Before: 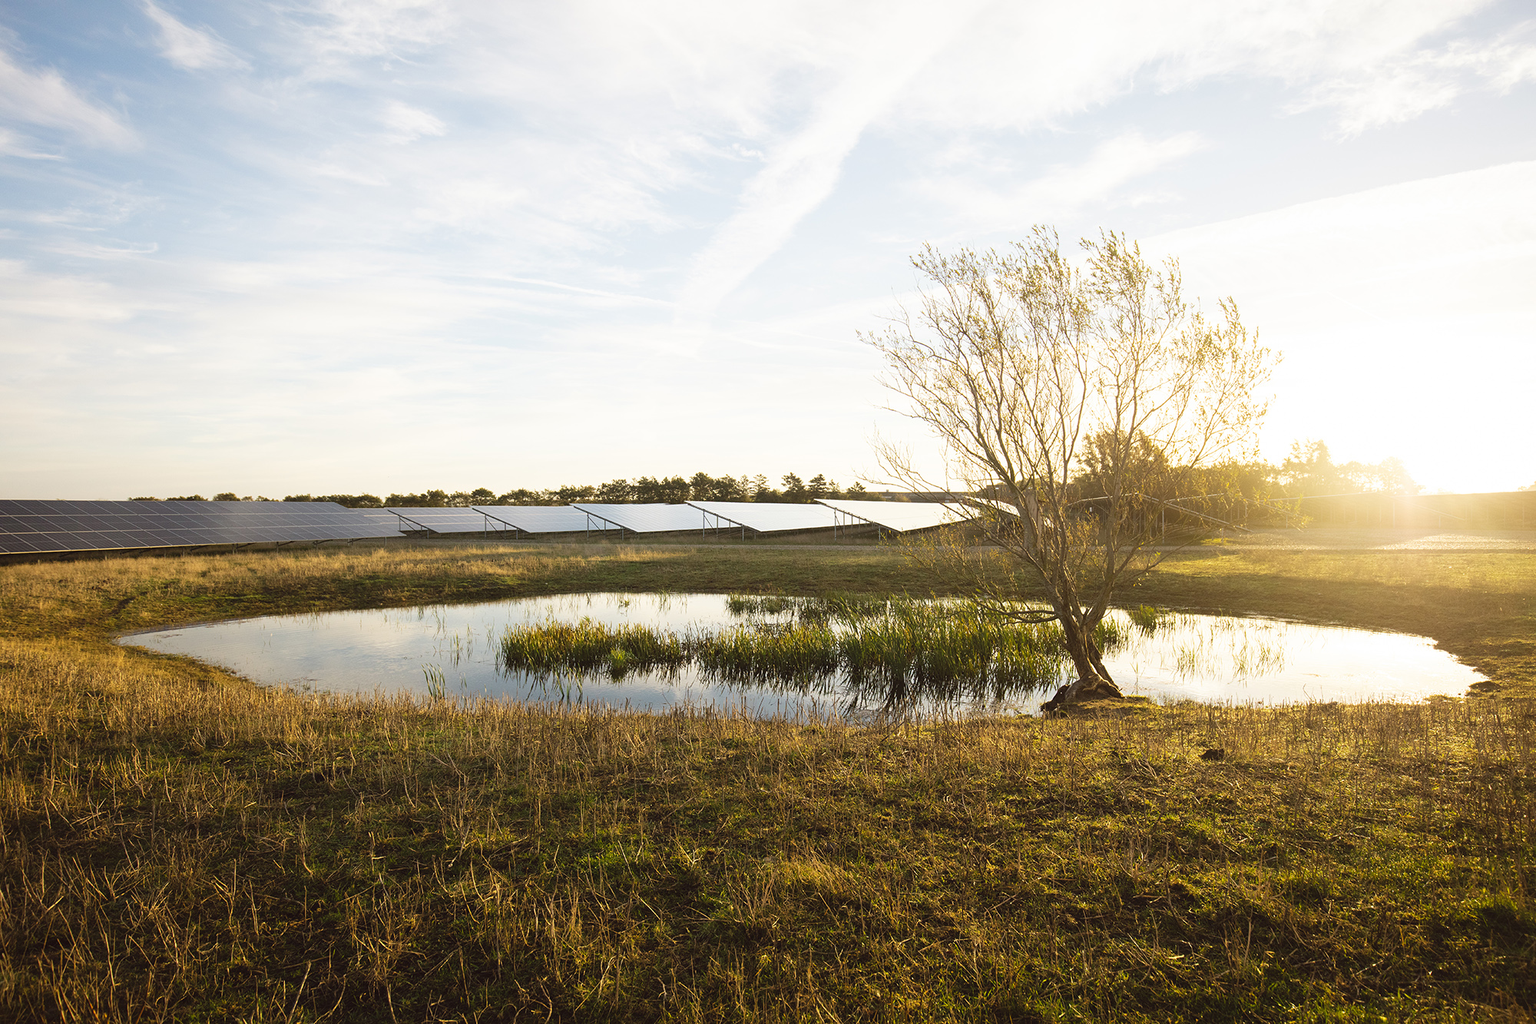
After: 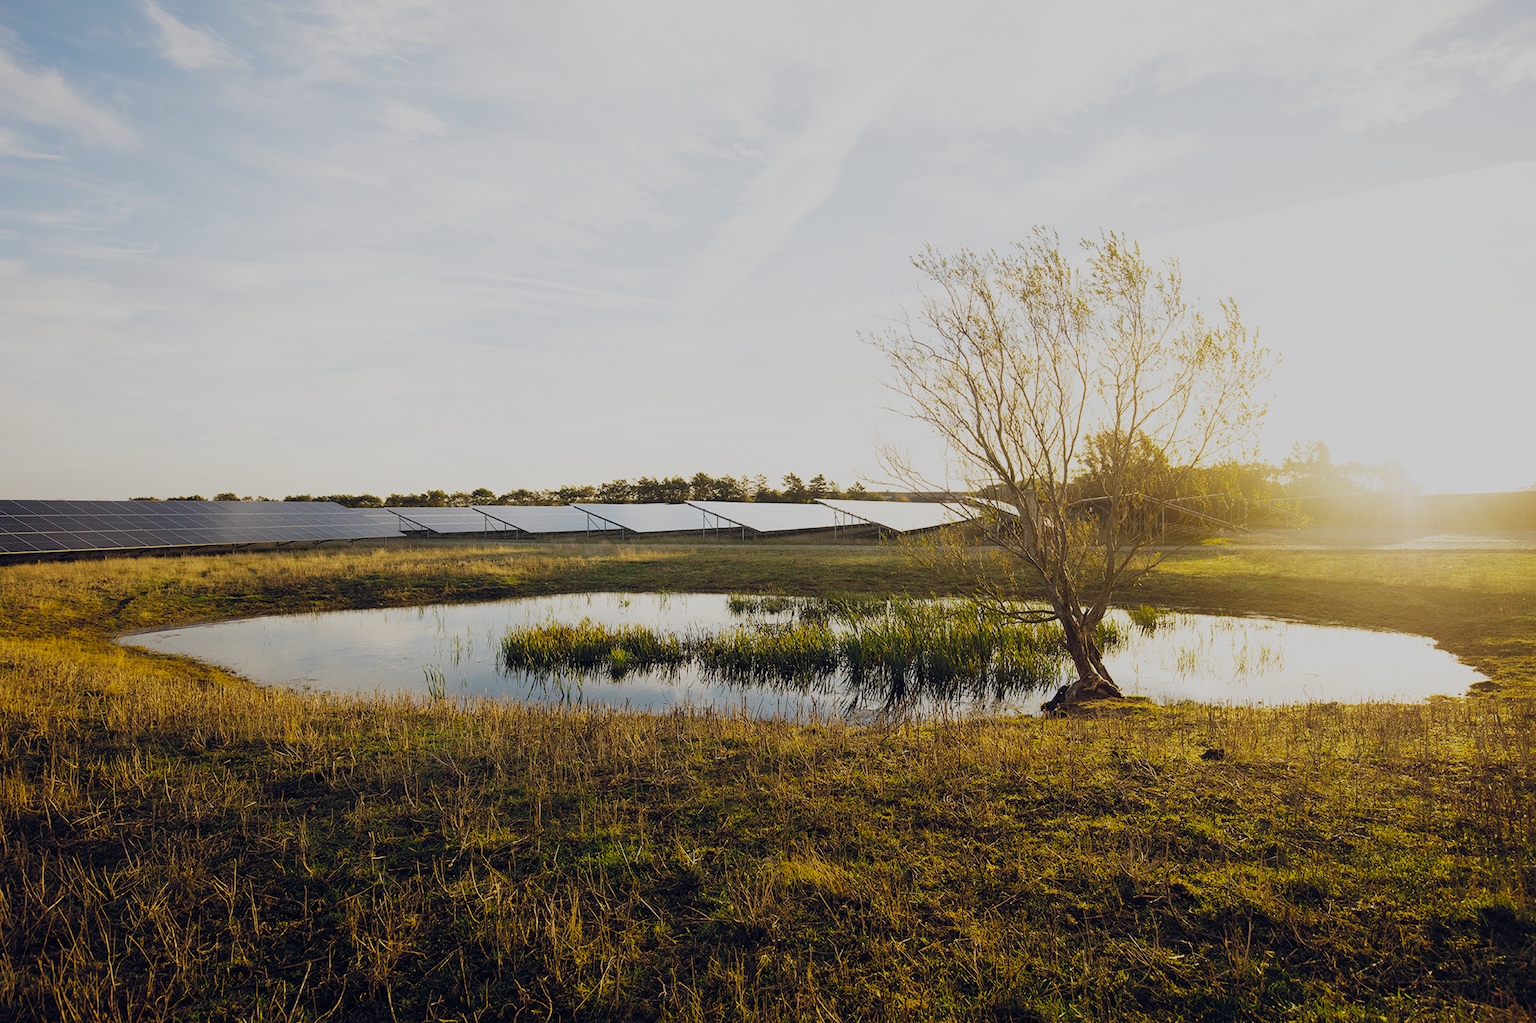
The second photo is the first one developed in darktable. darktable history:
exposure: black level correction 0.002, exposure -0.198 EV, compensate exposure bias true, compensate highlight preservation false
color balance rgb: shadows lift › chroma 3.775%, shadows lift › hue 90.7°, global offset › luminance 0.391%, global offset › chroma 0.203%, global offset › hue 254.74°, perceptual saturation grading › global saturation 19.506%, global vibrance 9.387%
filmic rgb: black relative exposure -7.3 EV, white relative exposure 5.09 EV, hardness 3.21, add noise in highlights 0.001, preserve chrominance no, color science v4 (2020)
